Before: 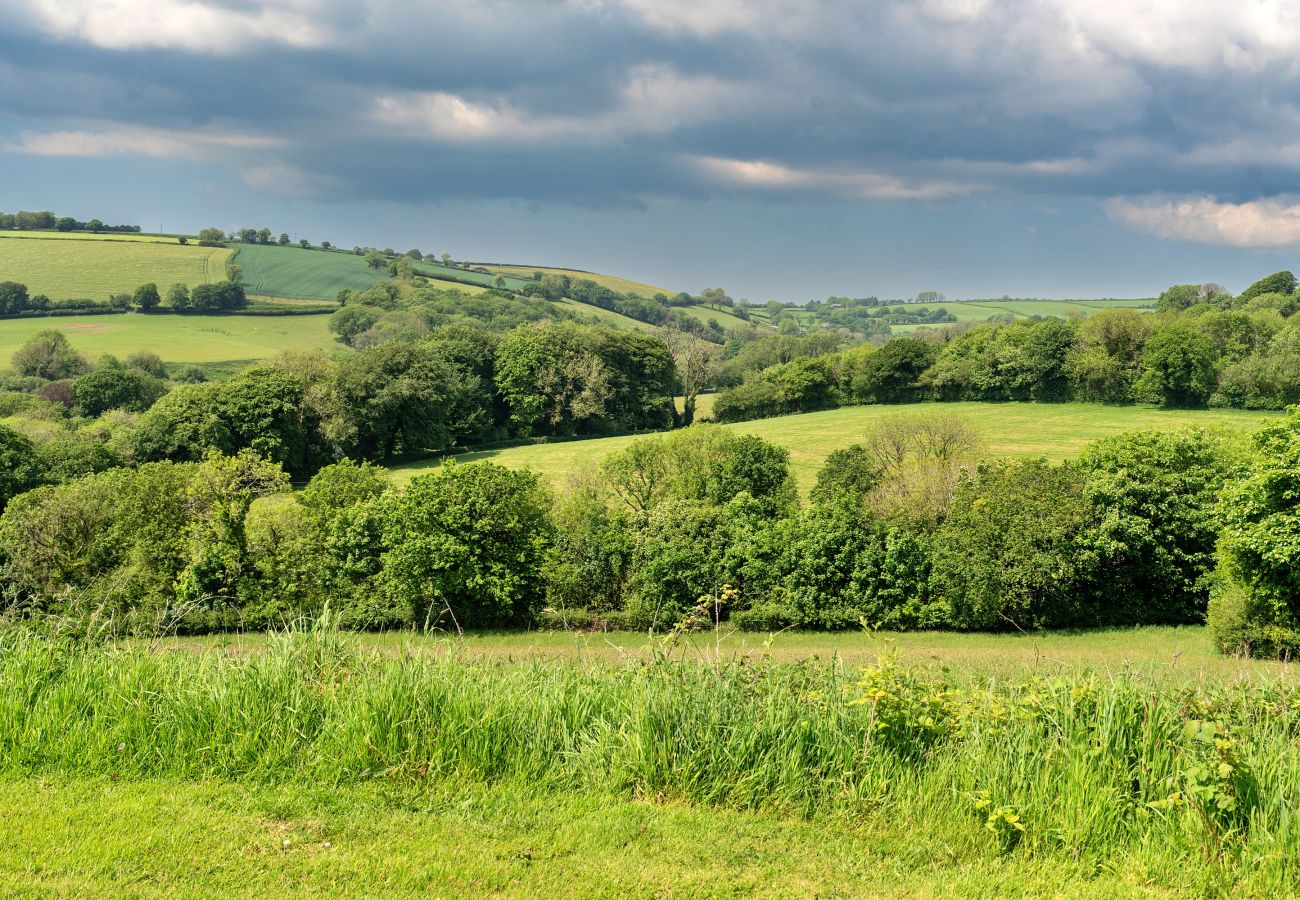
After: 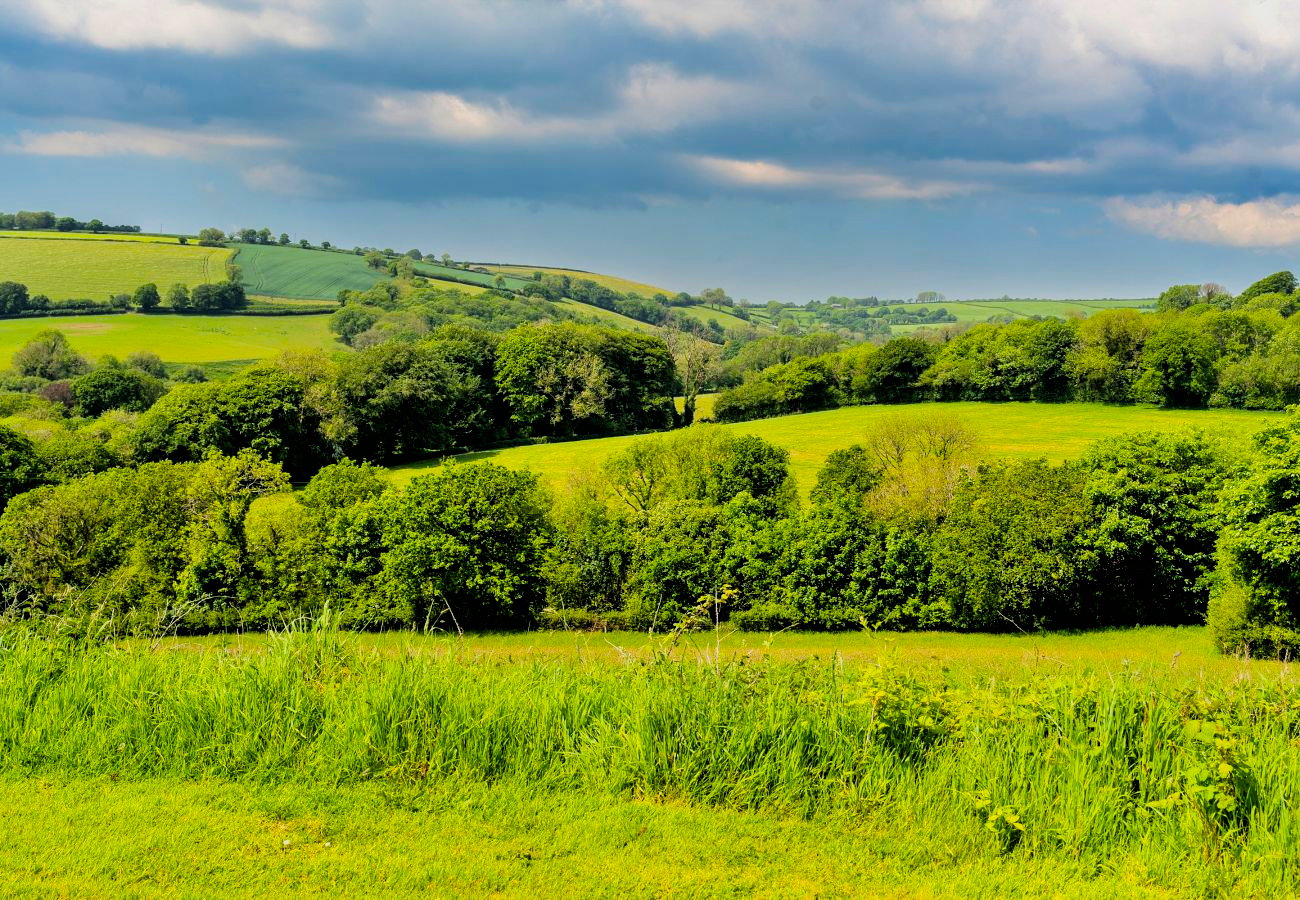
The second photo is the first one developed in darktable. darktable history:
shadows and highlights: radius 334.93, shadows 63.48, highlights 6.06, compress 87.7%, highlights color adjustment 39.73%, soften with gaussian
color balance rgb: linear chroma grading › global chroma 15%, perceptual saturation grading › global saturation 30%
filmic rgb: black relative exposure -5 EV, white relative exposure 3.5 EV, hardness 3.19, contrast 1.2, highlights saturation mix -30%
